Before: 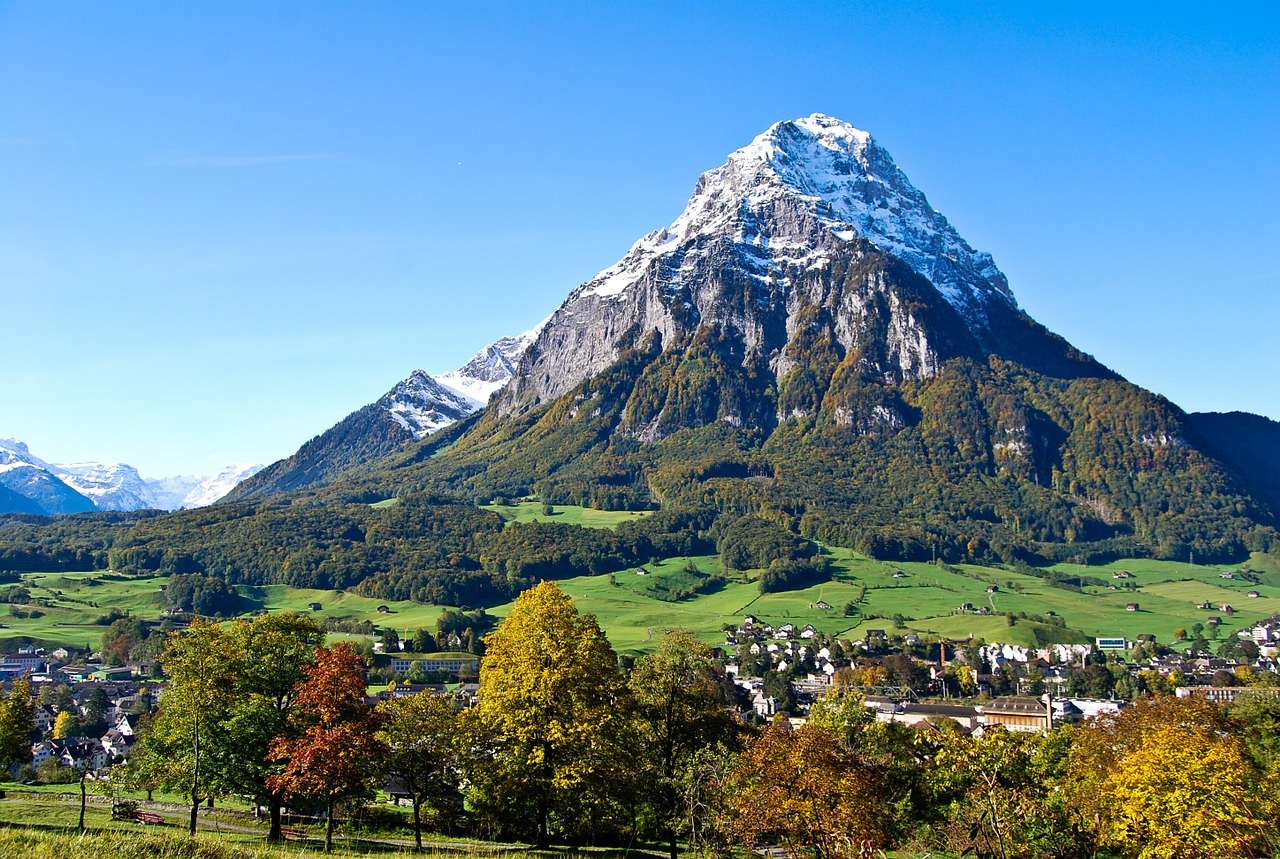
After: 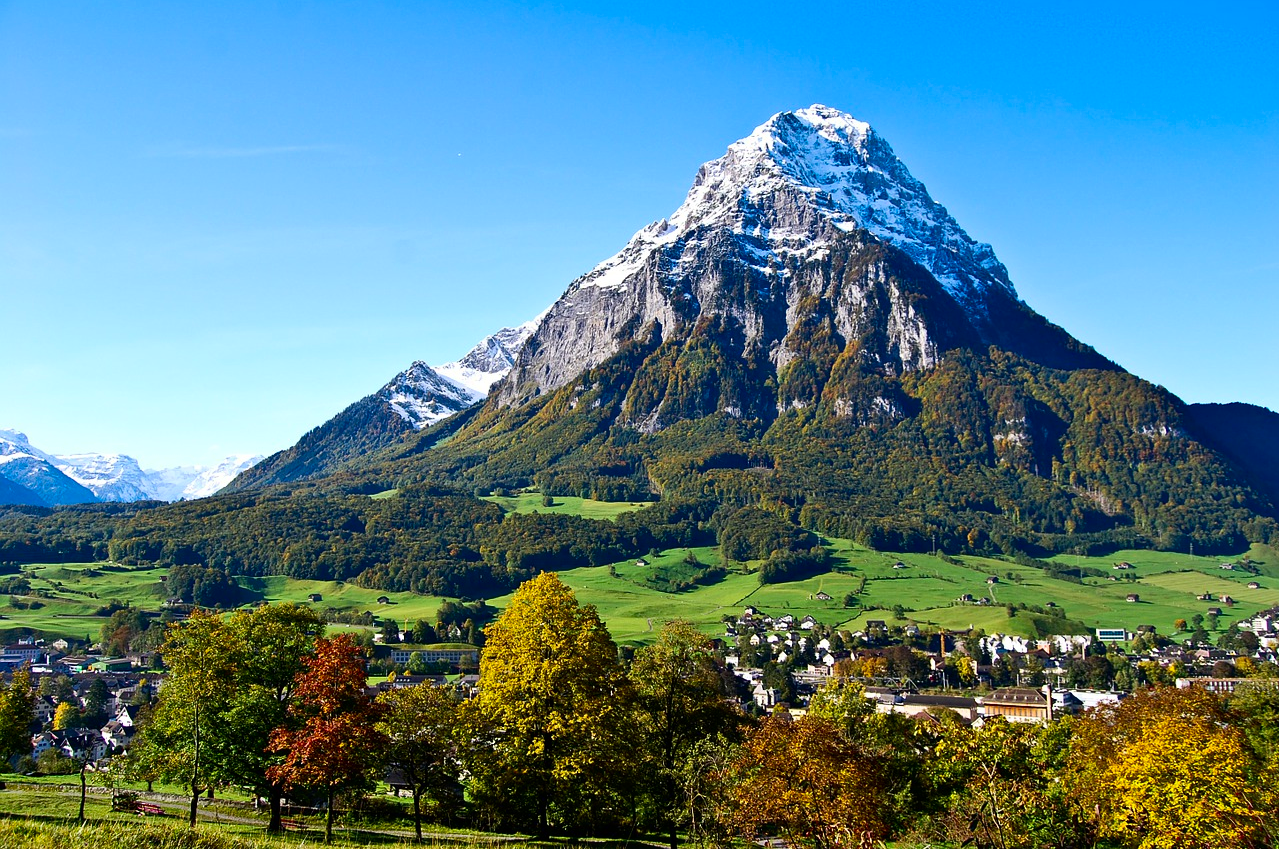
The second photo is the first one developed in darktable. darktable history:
crop: top 1.049%, right 0.001%
contrast brightness saturation: contrast 0.13, brightness -0.05, saturation 0.16
